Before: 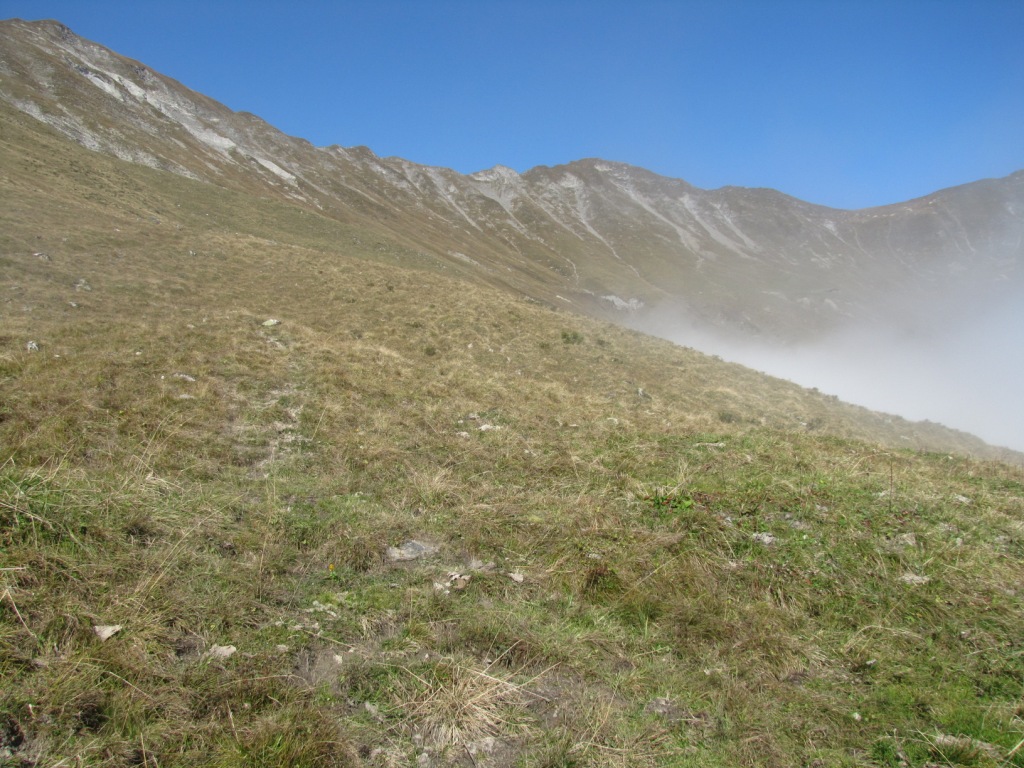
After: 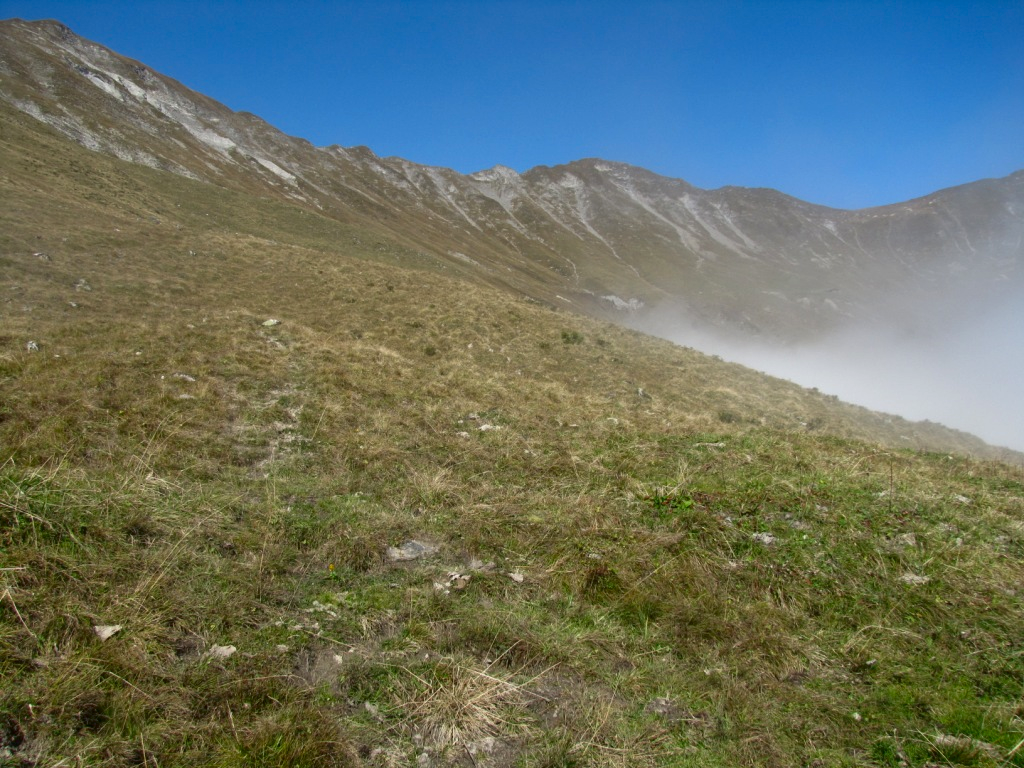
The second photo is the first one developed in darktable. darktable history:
contrast brightness saturation: contrast 0.067, brightness -0.143, saturation 0.116
